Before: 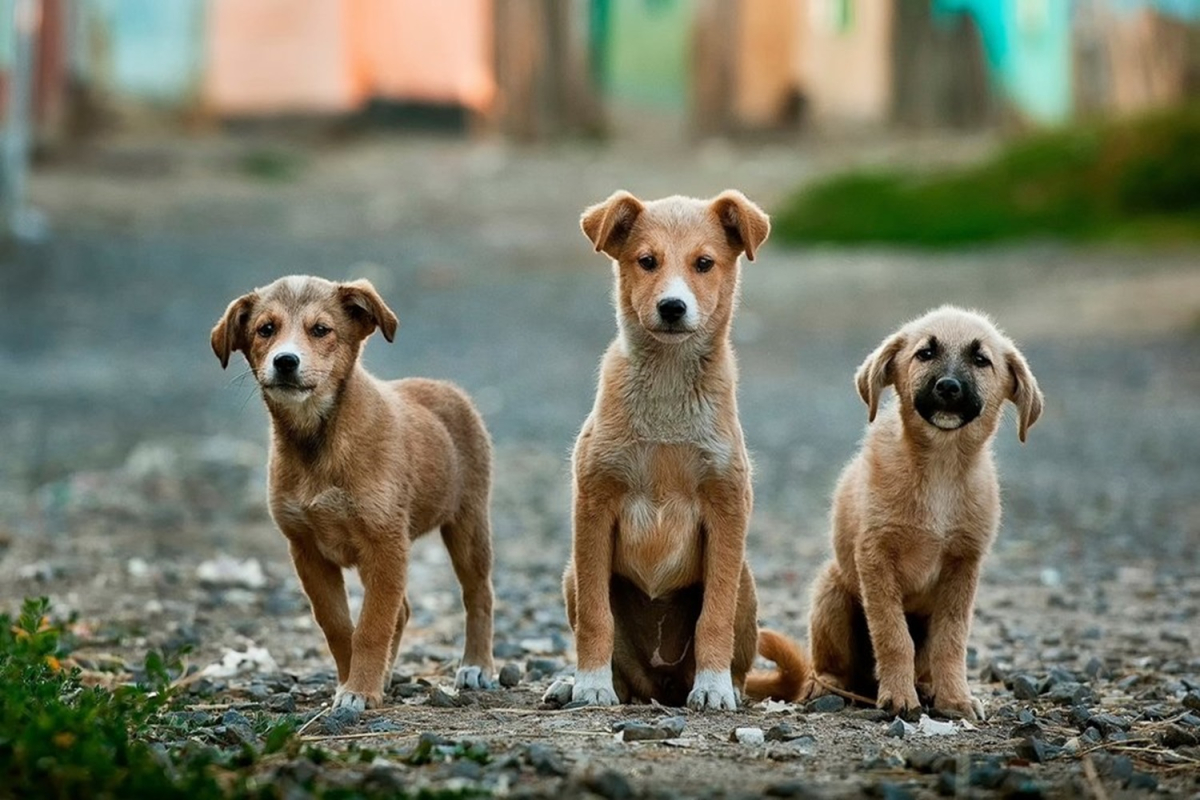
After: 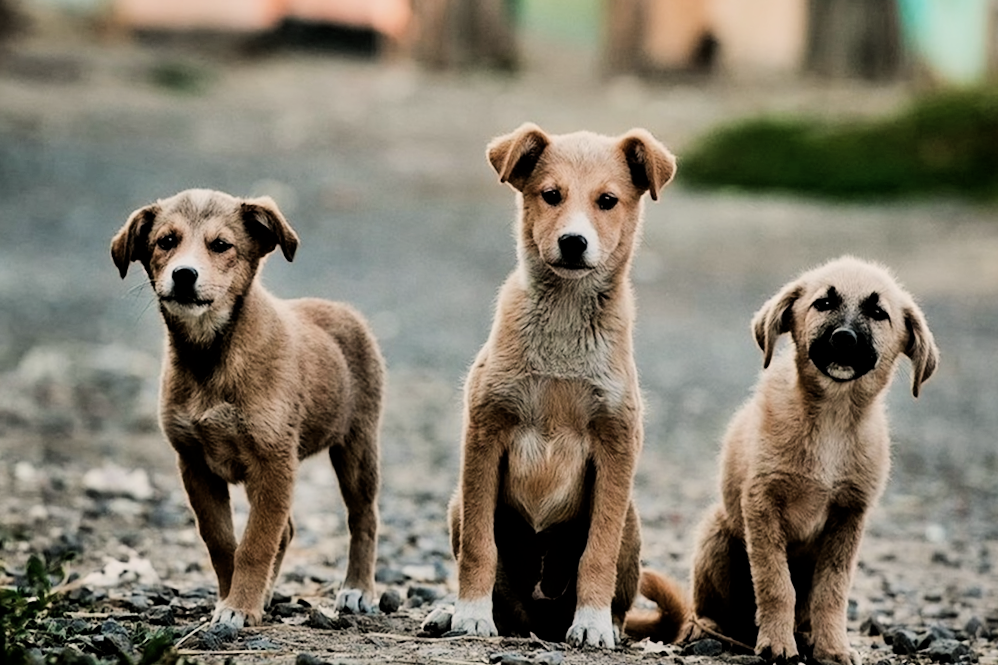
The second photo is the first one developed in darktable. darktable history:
tone equalizer: -8 EV -0.75 EV, -7 EV -0.7 EV, -6 EV -0.6 EV, -5 EV -0.4 EV, -3 EV 0.4 EV, -2 EV 0.6 EV, -1 EV 0.7 EV, +0 EV 0.75 EV, edges refinement/feathering 500, mask exposure compensation -1.57 EV, preserve details no
white balance: emerald 1
color correction: highlights a* 3.84, highlights b* 5.07
crop and rotate: angle -3.27°, left 5.211%, top 5.211%, right 4.607%, bottom 4.607%
contrast brightness saturation: contrast 0.06, brightness -0.01, saturation -0.23
filmic rgb: black relative exposure -4.38 EV, white relative exposure 4.56 EV, hardness 2.37, contrast 1.05
